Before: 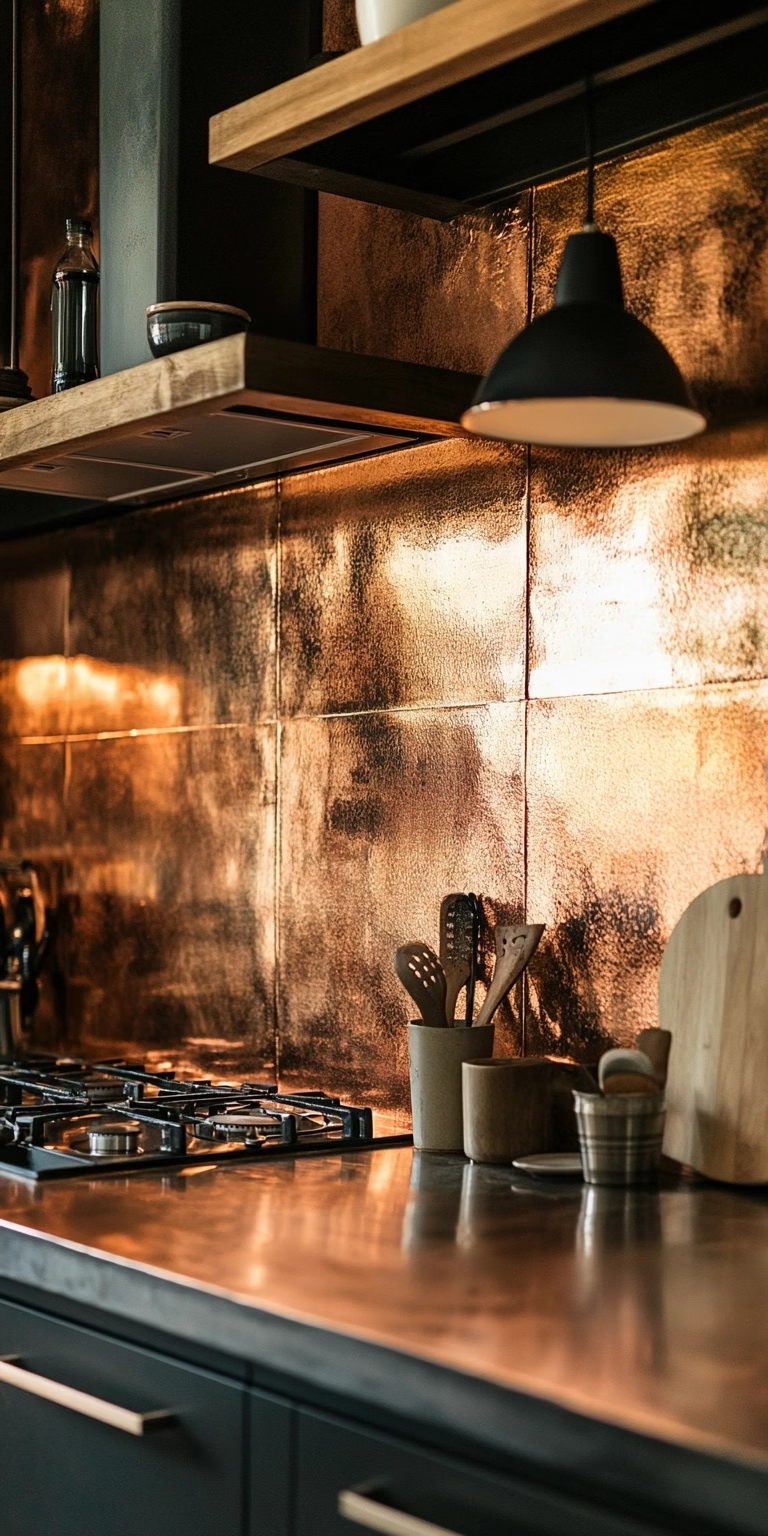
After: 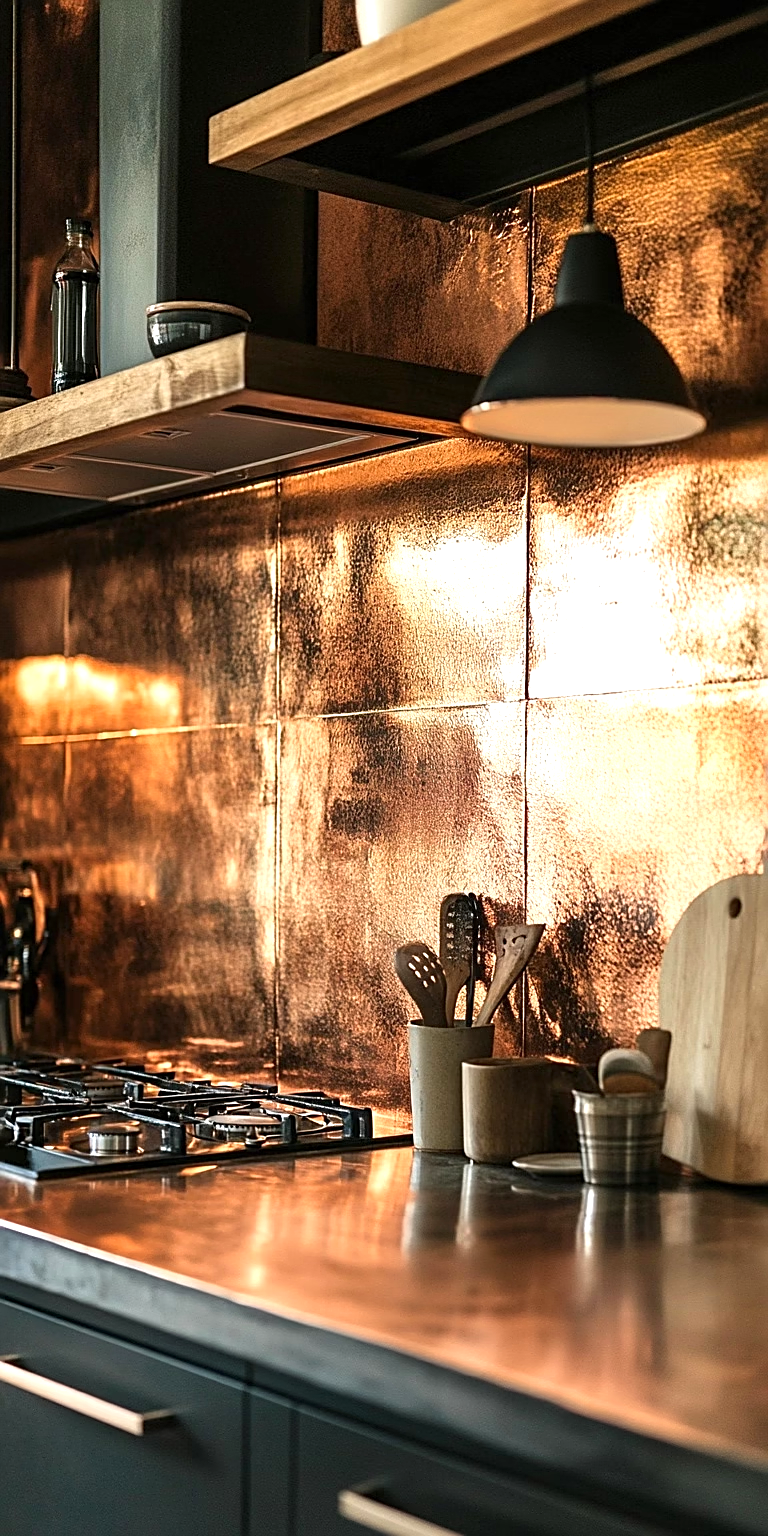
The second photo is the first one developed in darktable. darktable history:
sharpen: on, module defaults
exposure: exposure 0.564 EV, compensate highlight preservation false
